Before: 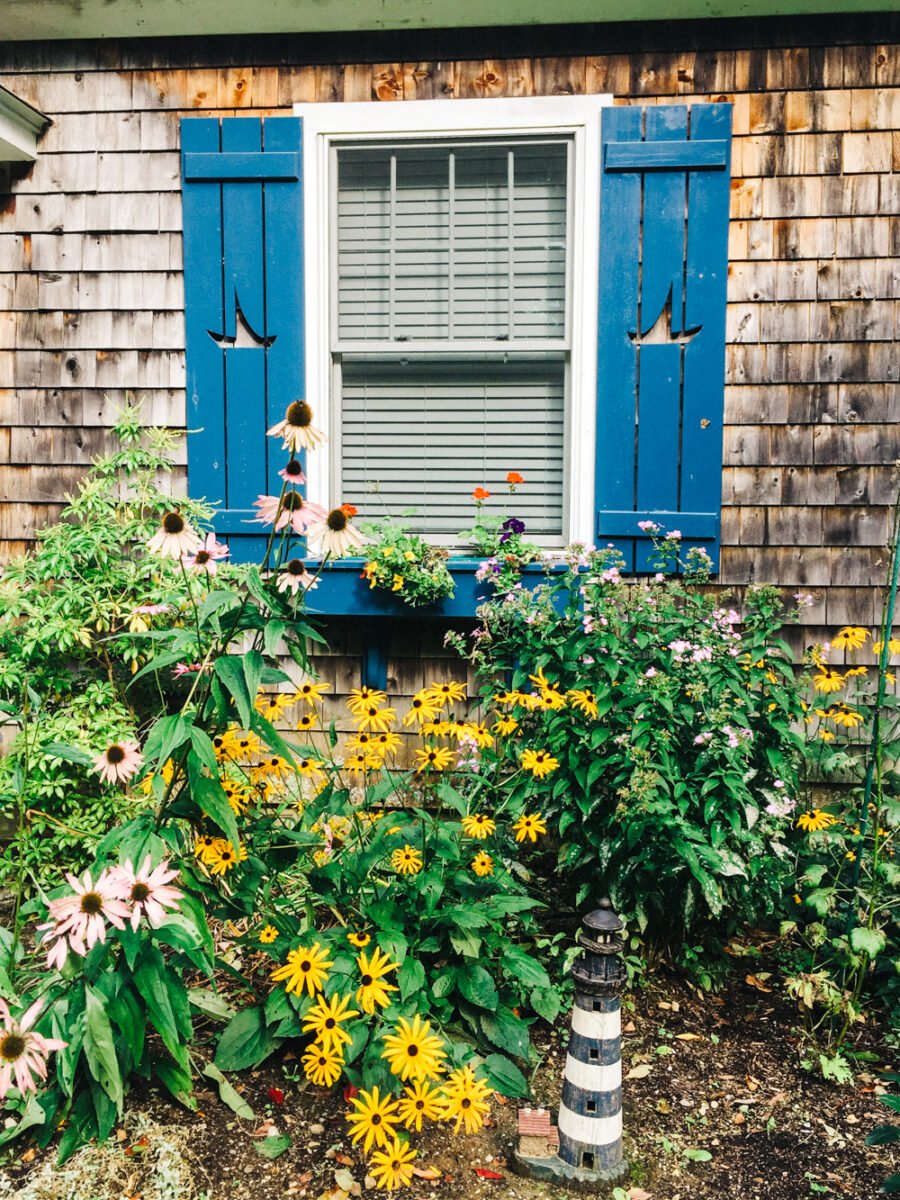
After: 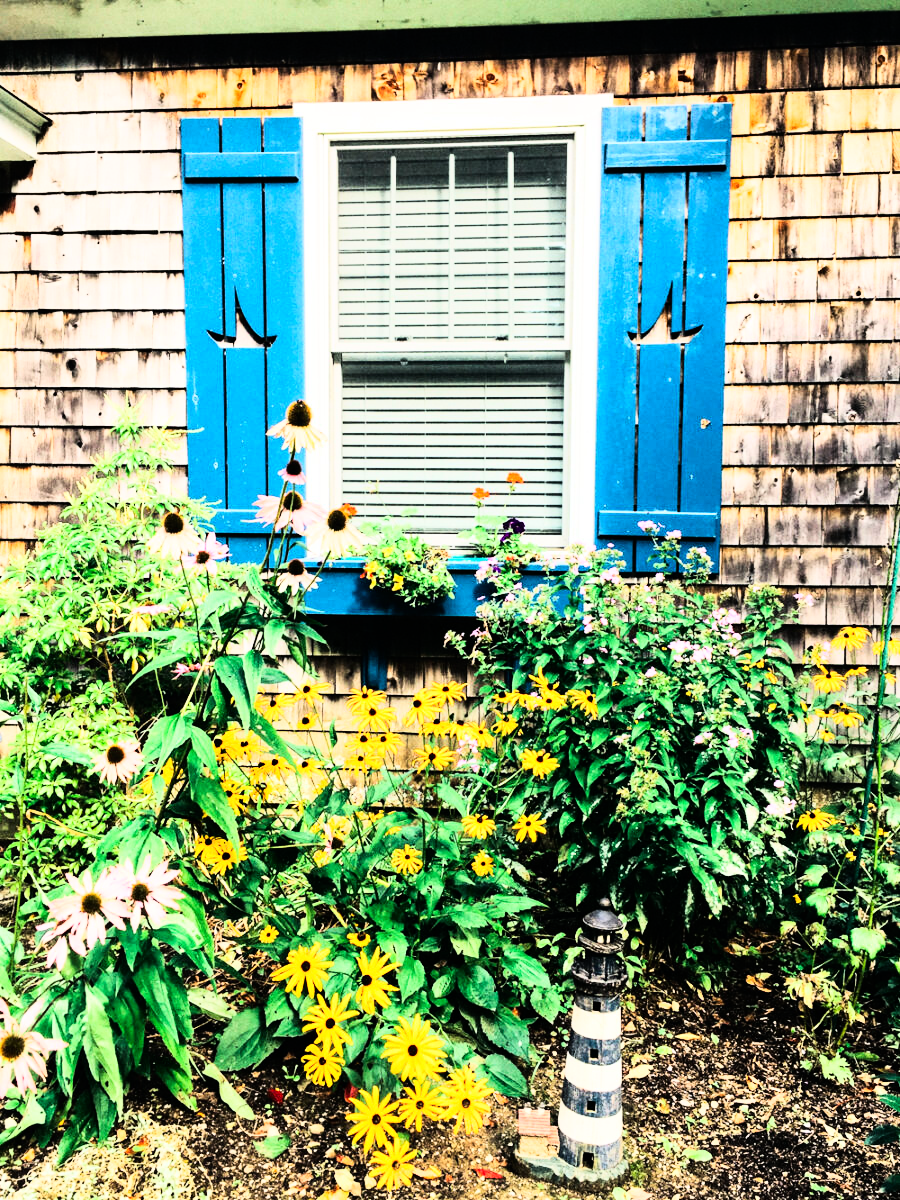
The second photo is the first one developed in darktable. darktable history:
contrast brightness saturation: contrast 0.03, brightness -0.04
rgb curve: curves: ch0 [(0, 0) (0.21, 0.15) (0.24, 0.21) (0.5, 0.75) (0.75, 0.96) (0.89, 0.99) (1, 1)]; ch1 [(0, 0.02) (0.21, 0.13) (0.25, 0.2) (0.5, 0.67) (0.75, 0.9) (0.89, 0.97) (1, 1)]; ch2 [(0, 0.02) (0.21, 0.13) (0.25, 0.2) (0.5, 0.67) (0.75, 0.9) (0.89, 0.97) (1, 1)], compensate middle gray true
